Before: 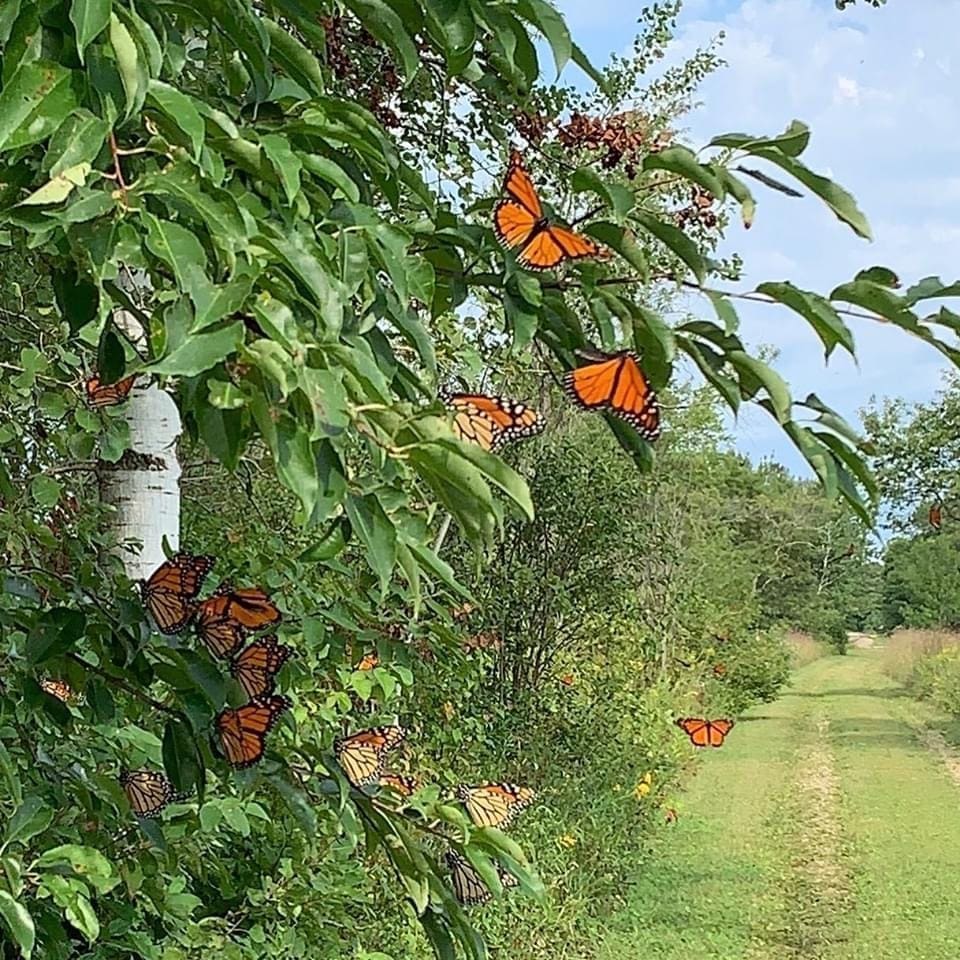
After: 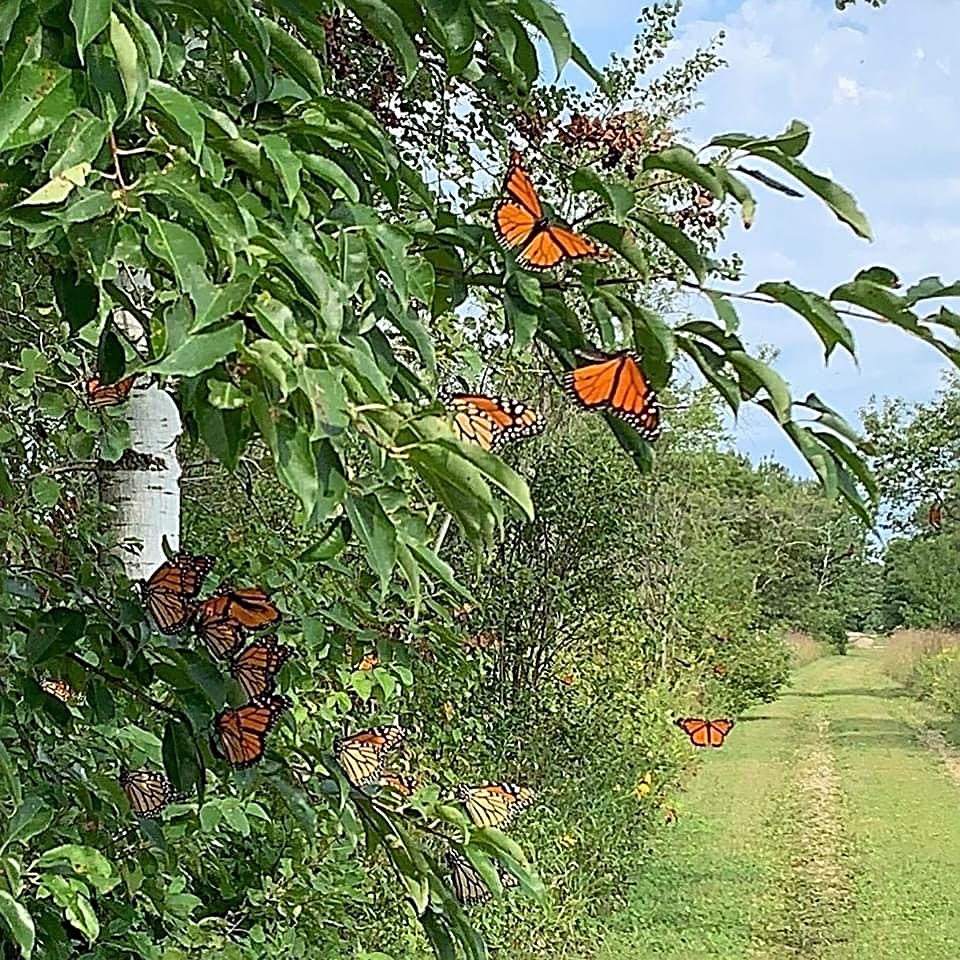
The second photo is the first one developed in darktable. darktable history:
sharpen: radius 2.69, amount 0.654
